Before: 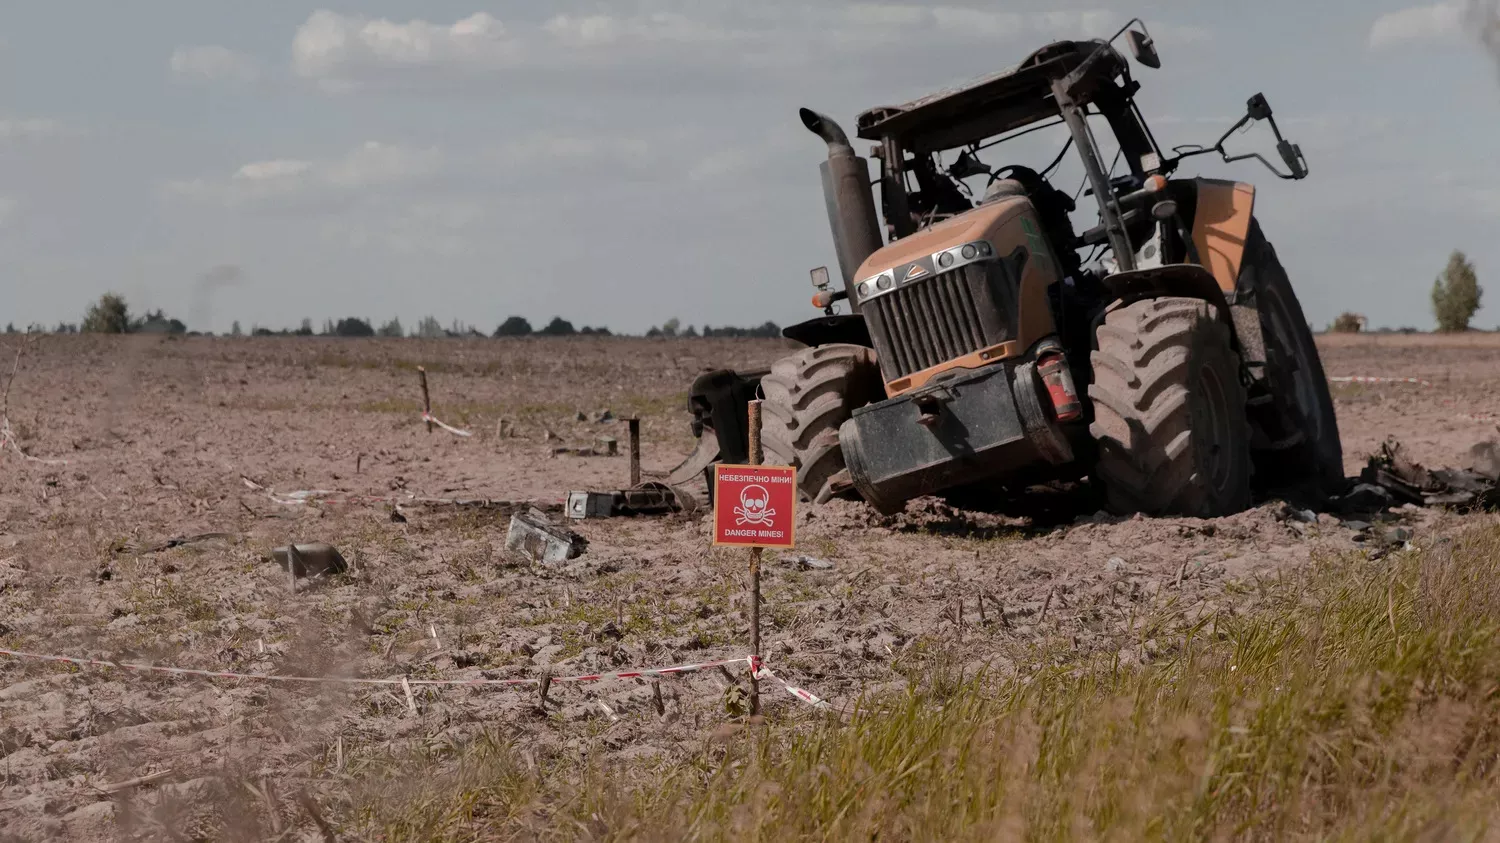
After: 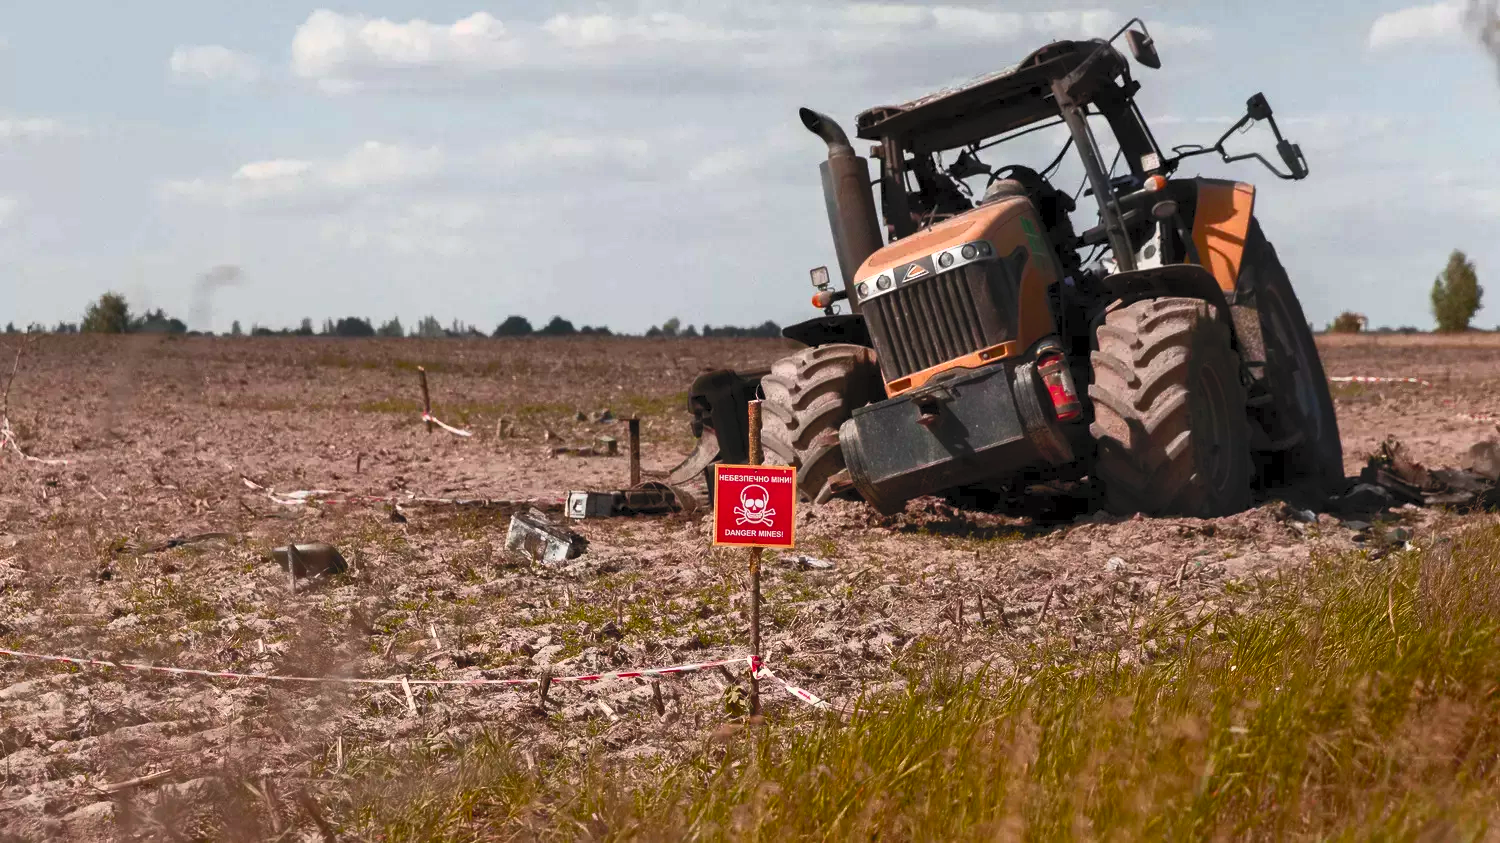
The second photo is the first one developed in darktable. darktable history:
exposure: black level correction 0, exposure -0.849 EV, compensate highlight preservation false
contrast brightness saturation: contrast 0.989, brightness 0.996, saturation 0.989
